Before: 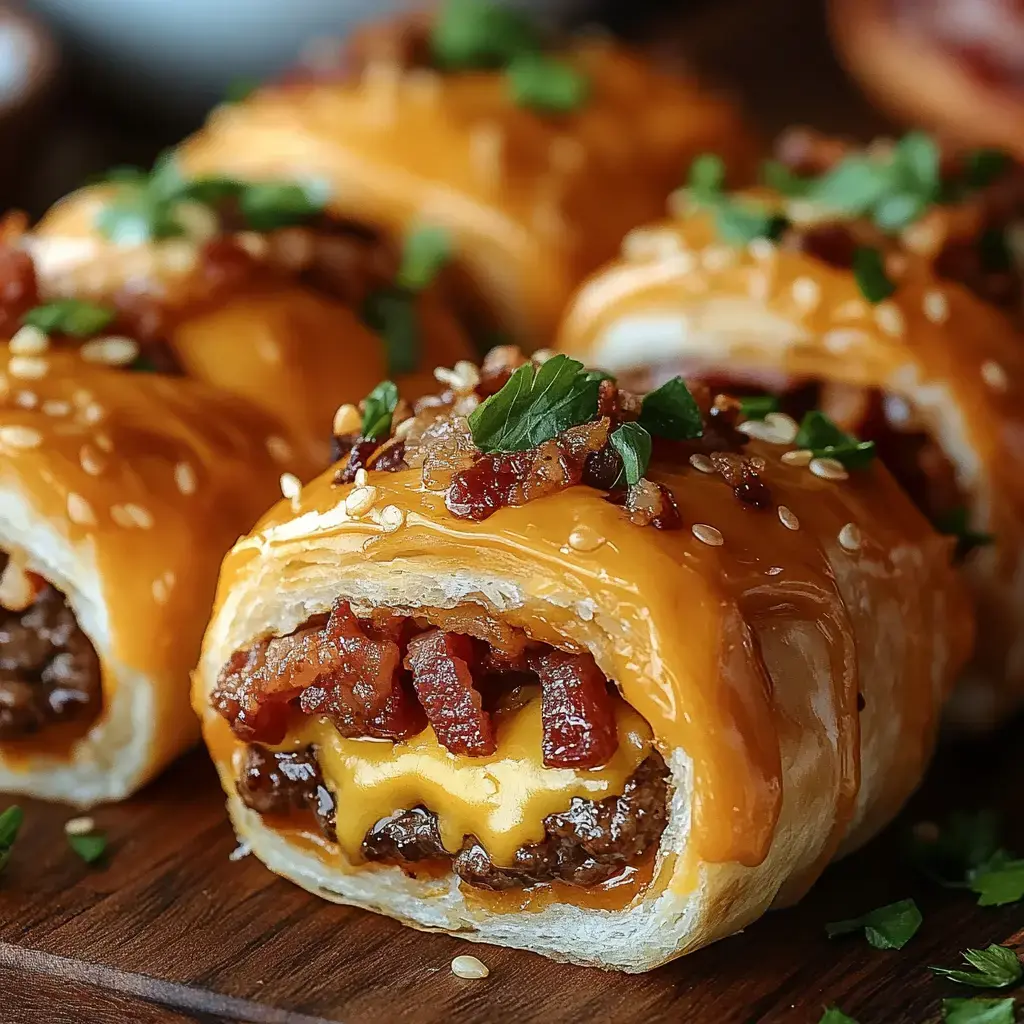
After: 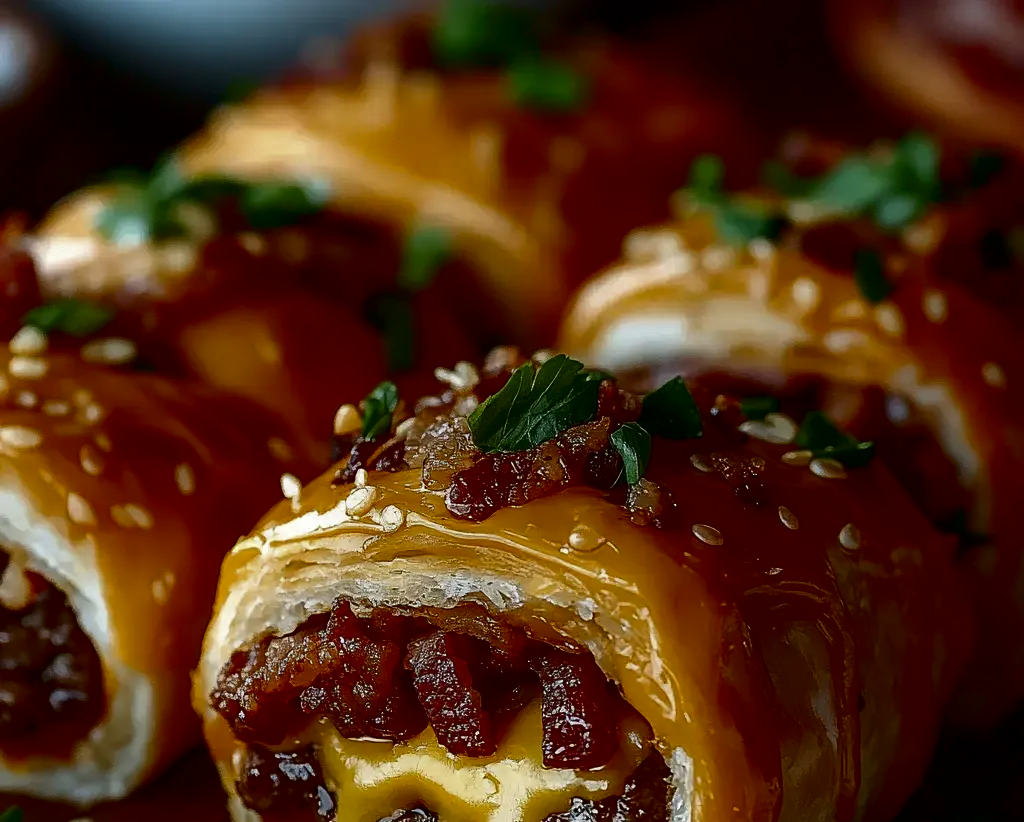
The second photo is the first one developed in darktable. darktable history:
contrast brightness saturation: brightness -0.52
crop: bottom 19.644%
